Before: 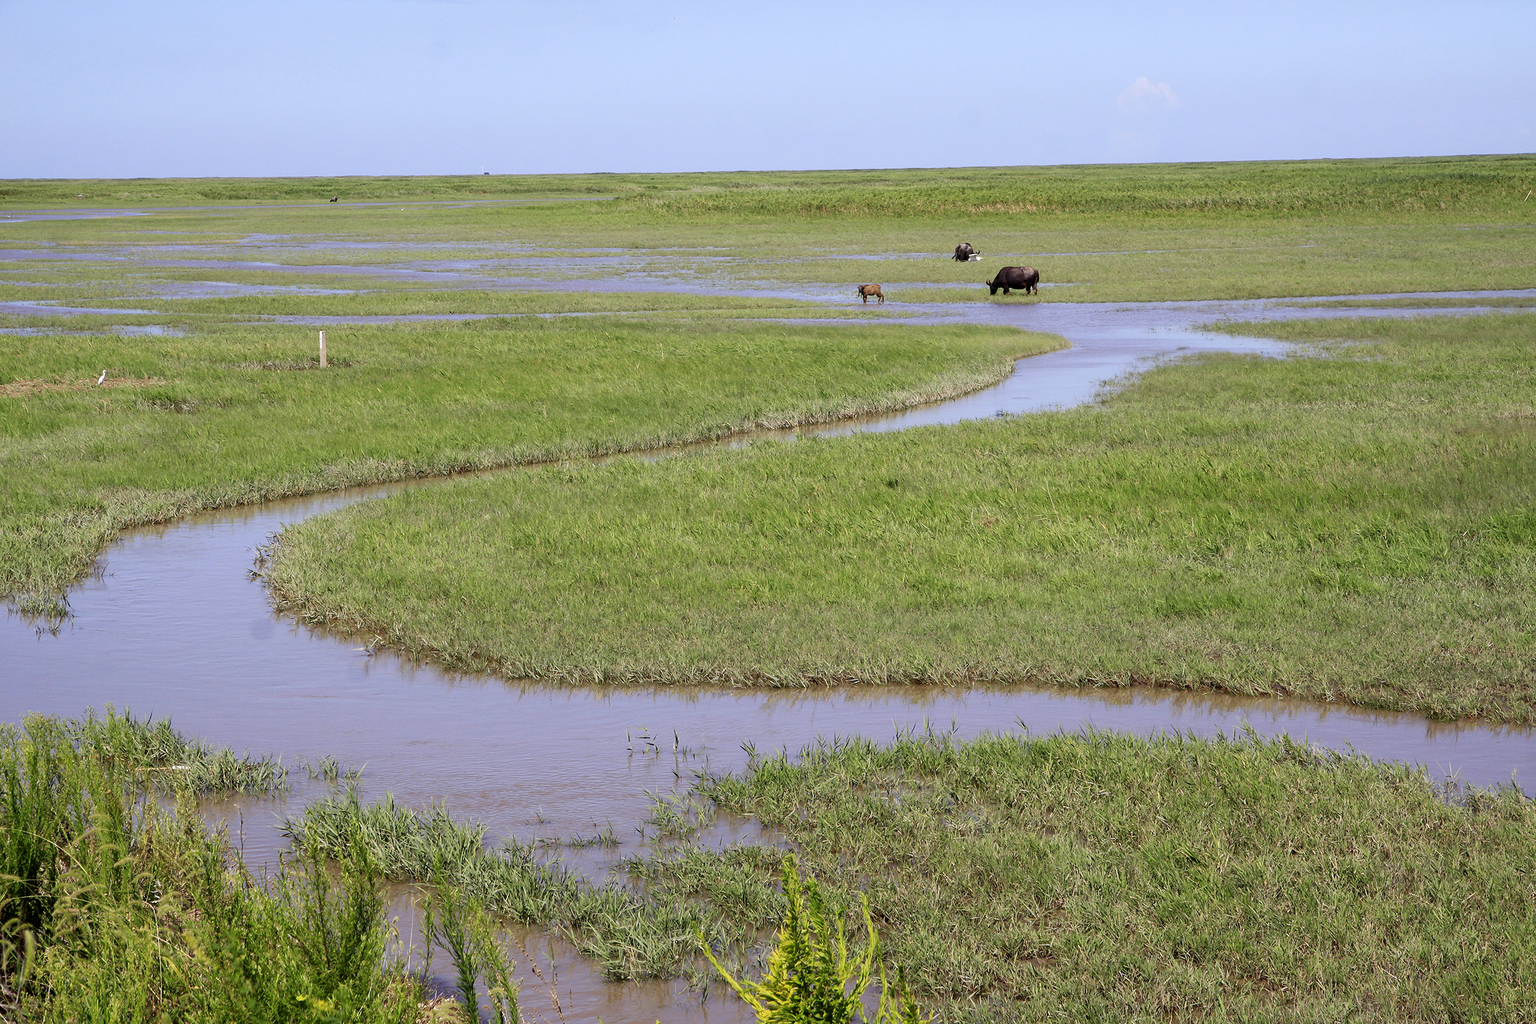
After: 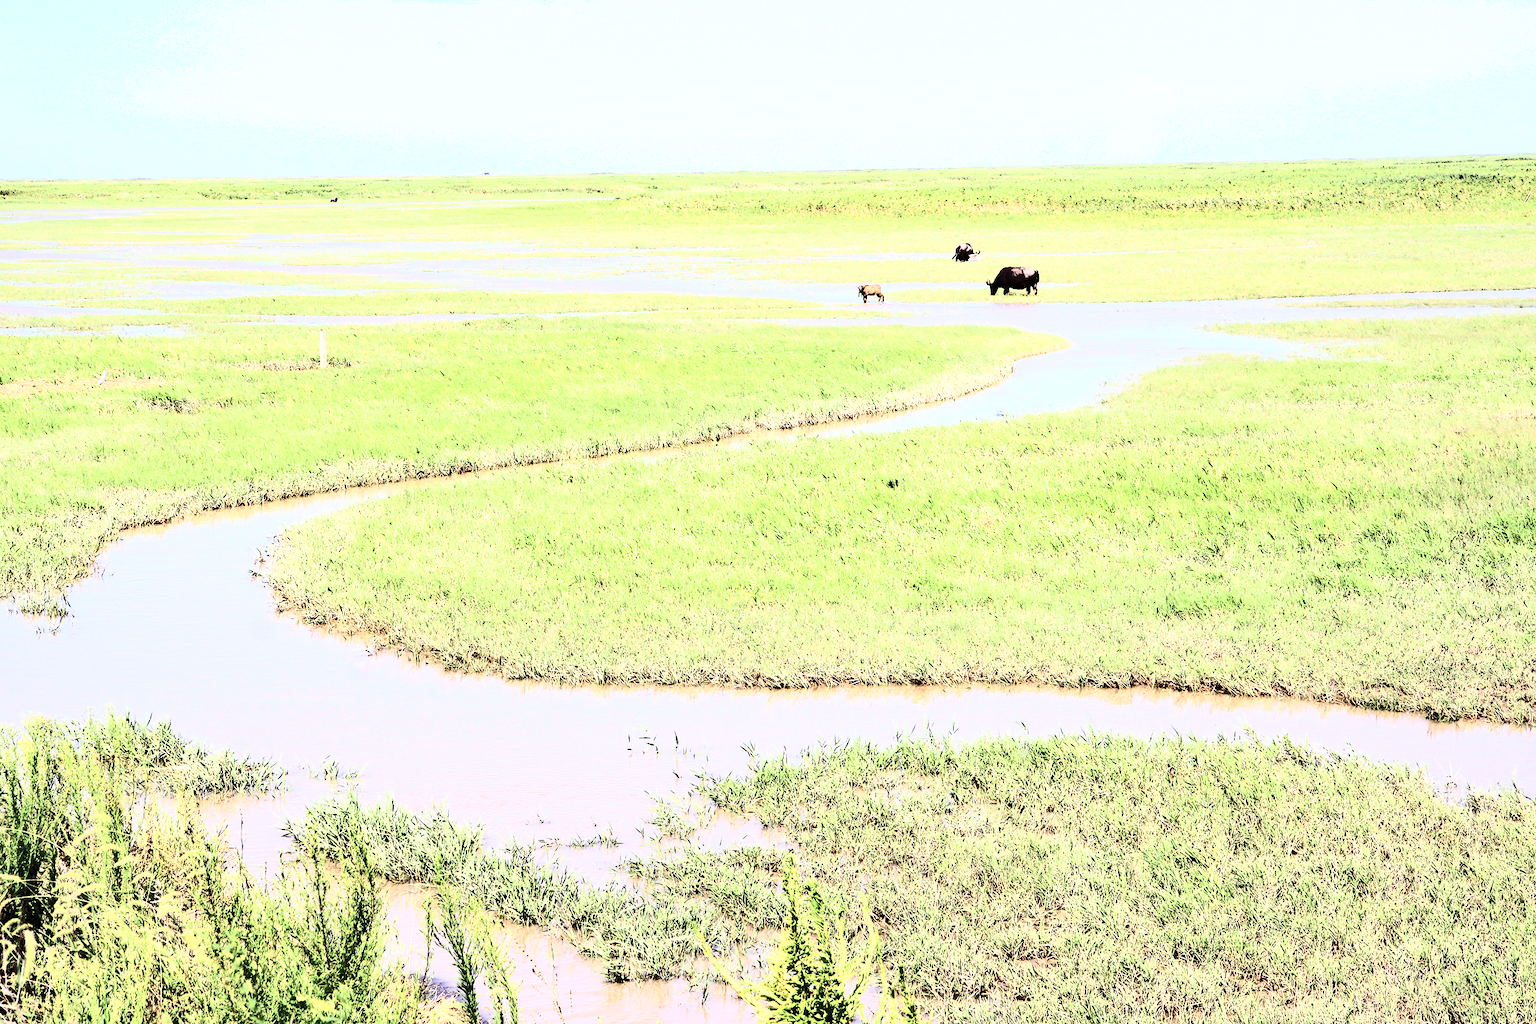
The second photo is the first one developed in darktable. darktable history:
tone equalizer: -7 EV 0.162 EV, -6 EV 0.617 EV, -5 EV 1.14 EV, -4 EV 1.33 EV, -3 EV 1.16 EV, -2 EV 0.6 EV, -1 EV 0.15 EV, edges refinement/feathering 500, mask exposure compensation -1.57 EV, preserve details no
contrast brightness saturation: contrast 0.557, brightness 0.575, saturation -0.332
sharpen: radius 2.868, amount 0.88, threshold 47.418
shadows and highlights: shadows 12.42, white point adjustment 1.22, soften with gaussian
